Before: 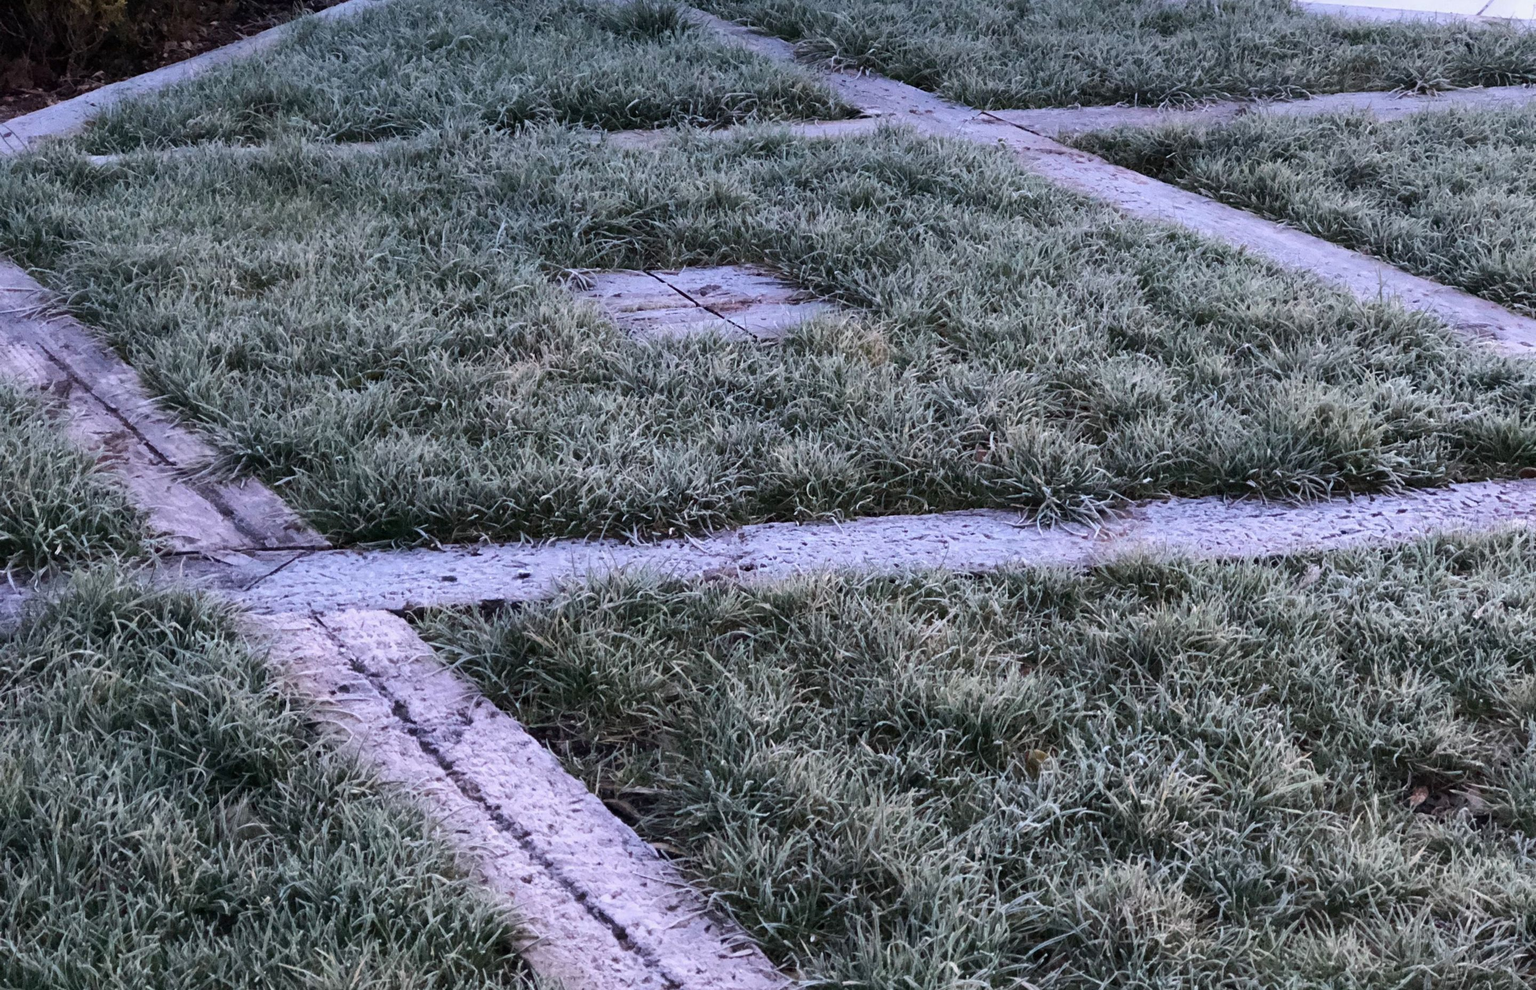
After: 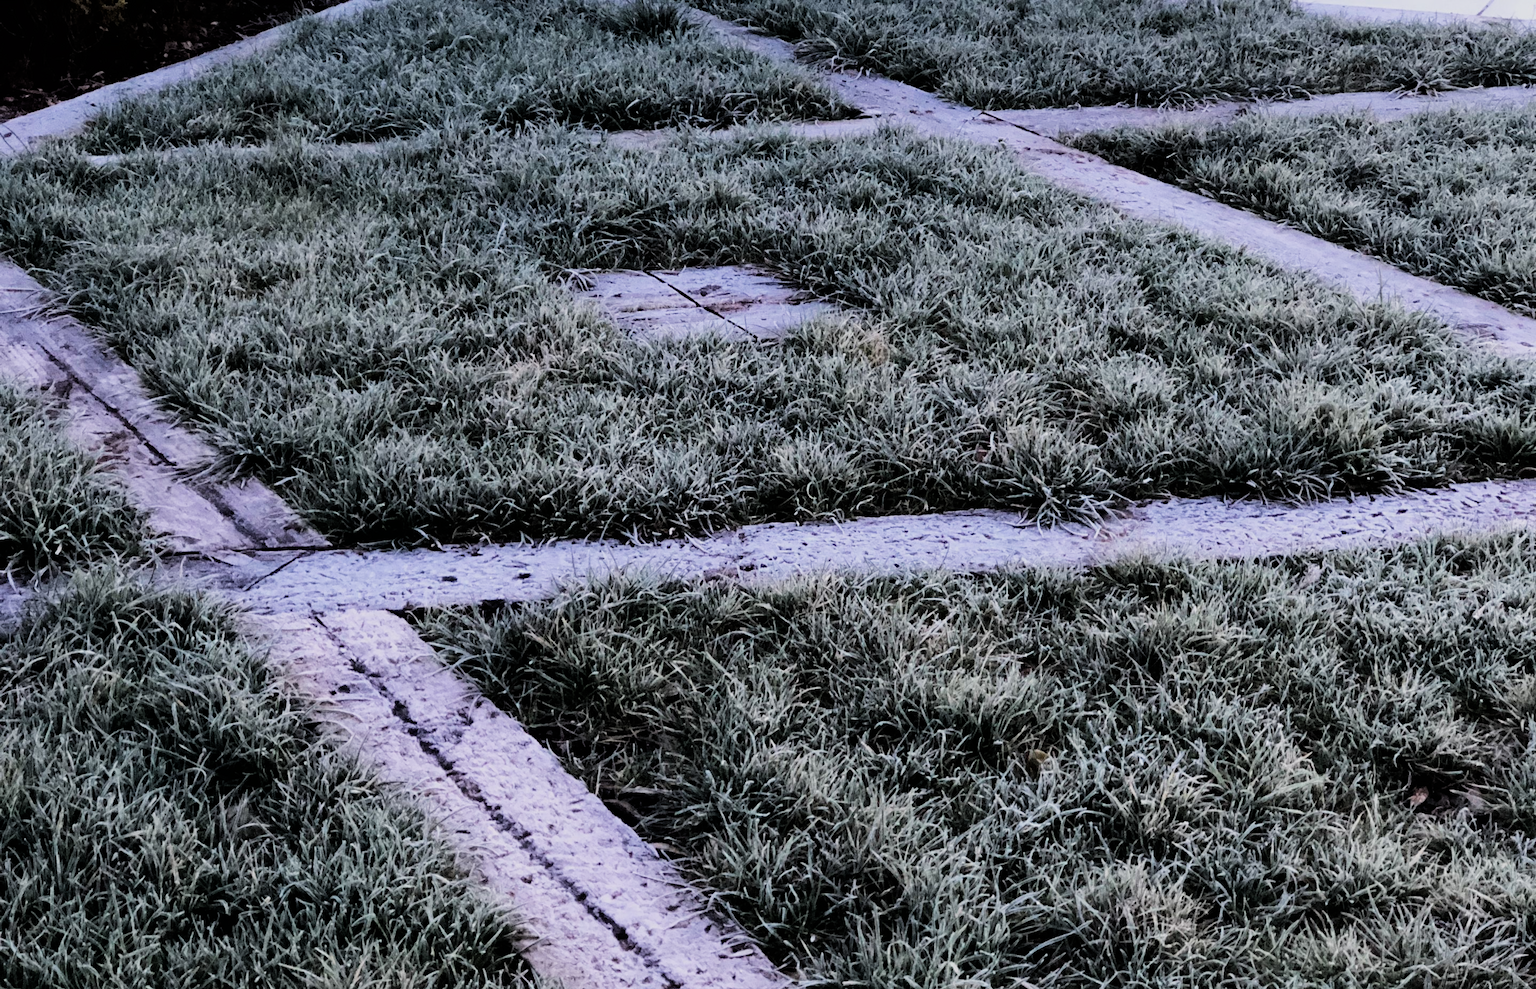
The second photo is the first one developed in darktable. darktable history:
filmic rgb: black relative exposure -5.07 EV, white relative exposure 3.99 EV, hardness 2.9, contrast 1.388, highlights saturation mix -30.77%
